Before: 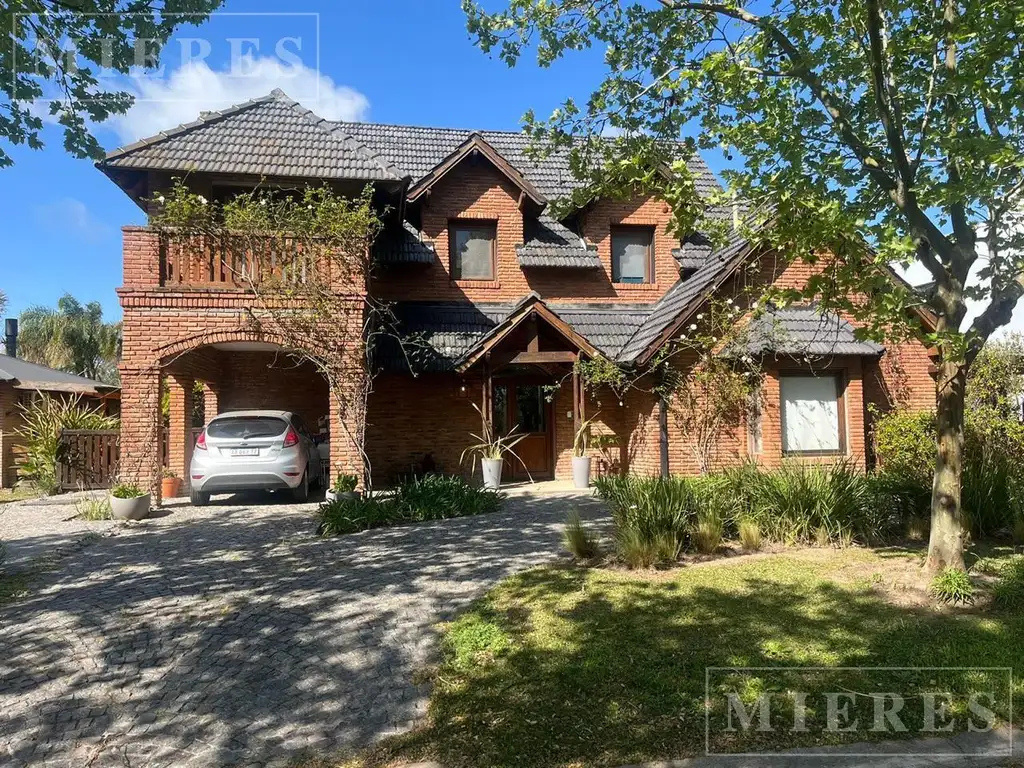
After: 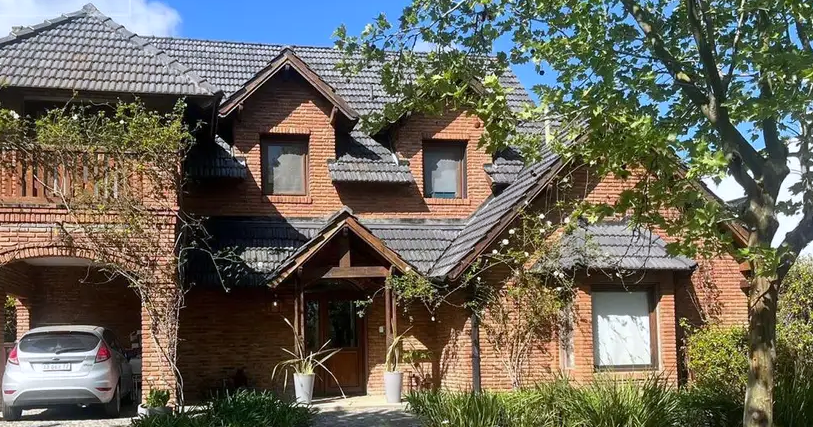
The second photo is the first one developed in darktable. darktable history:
white balance: red 0.983, blue 1.036
crop: left 18.38%, top 11.092%, right 2.134%, bottom 33.217%
